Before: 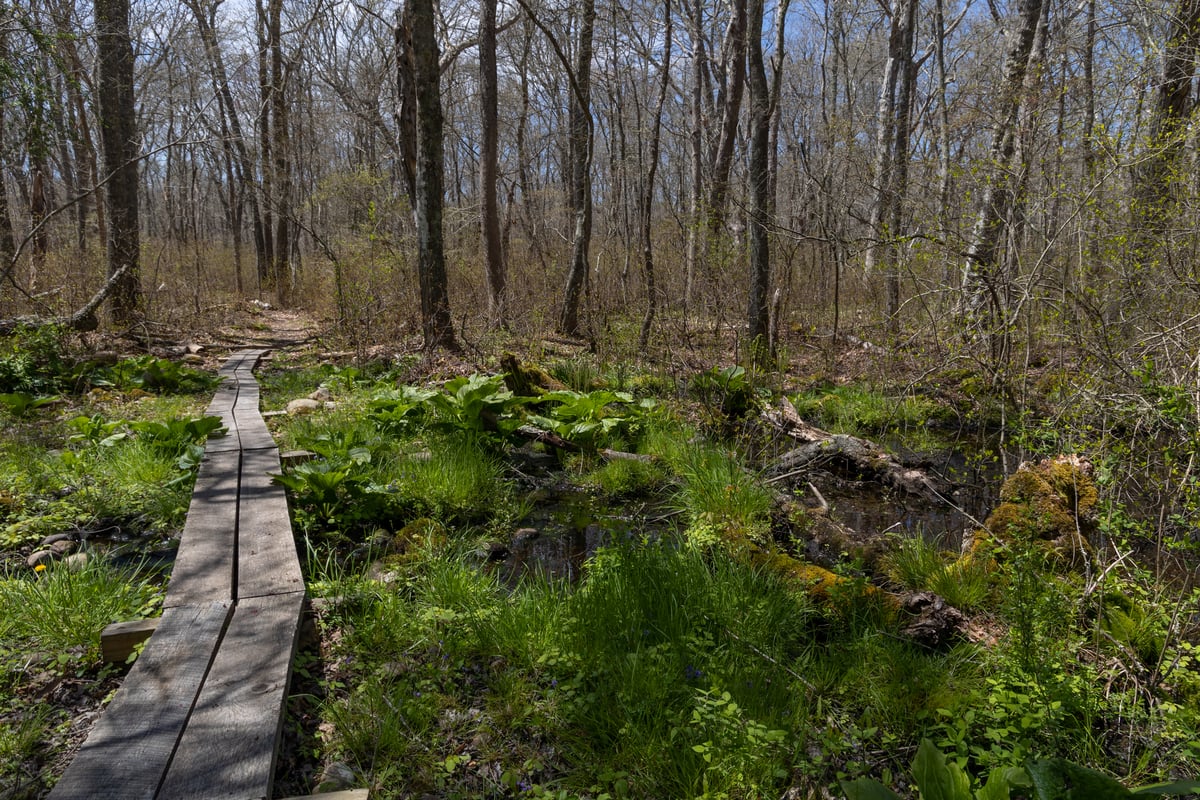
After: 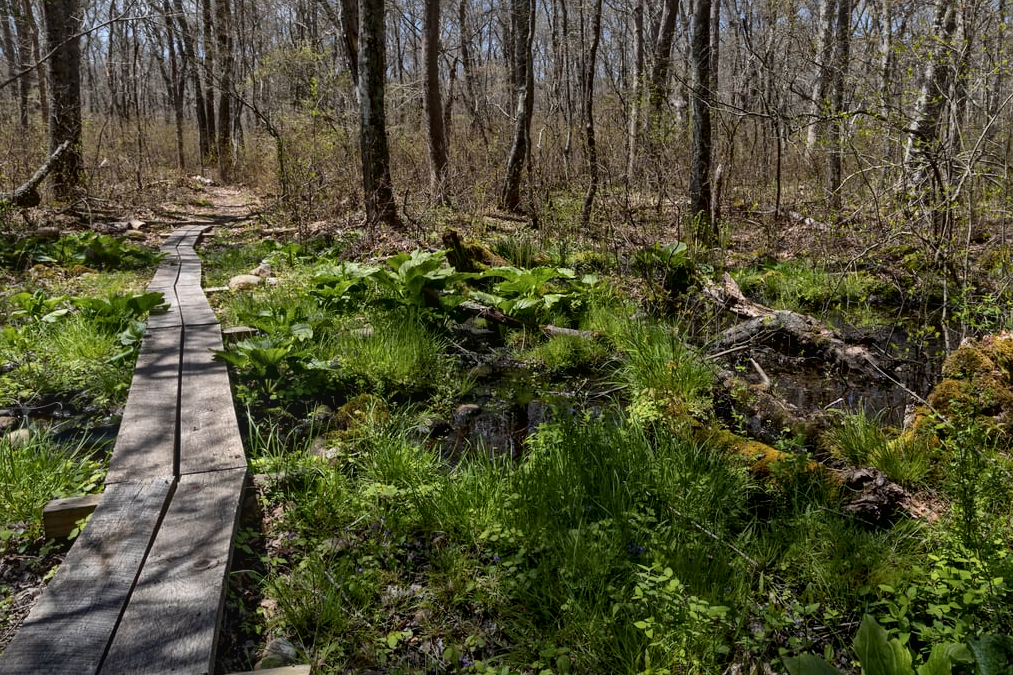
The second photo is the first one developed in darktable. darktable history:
local contrast: mode bilateral grid, contrast 20, coarseness 19, detail 163%, midtone range 0.2
bloom: threshold 82.5%, strength 16.25%
crop and rotate: left 4.842%, top 15.51%, right 10.668%
